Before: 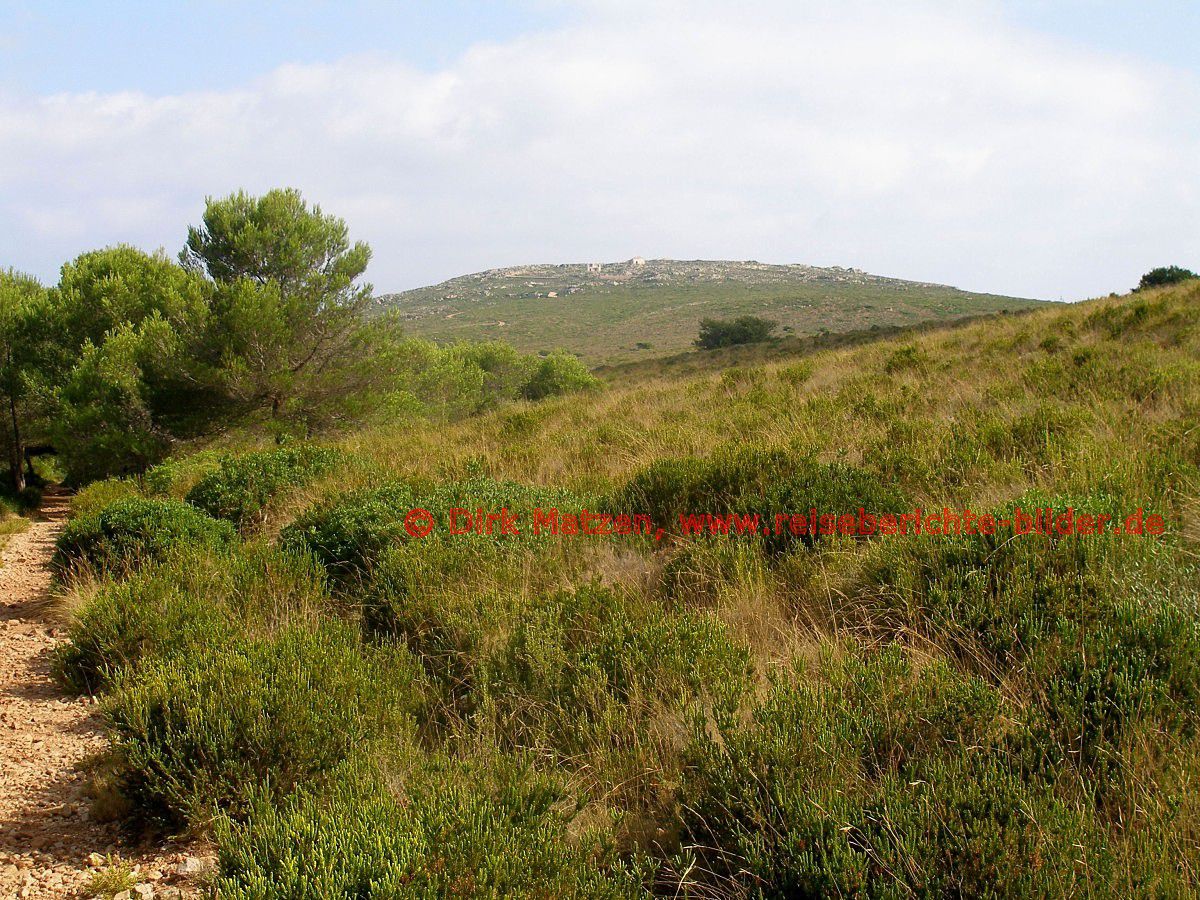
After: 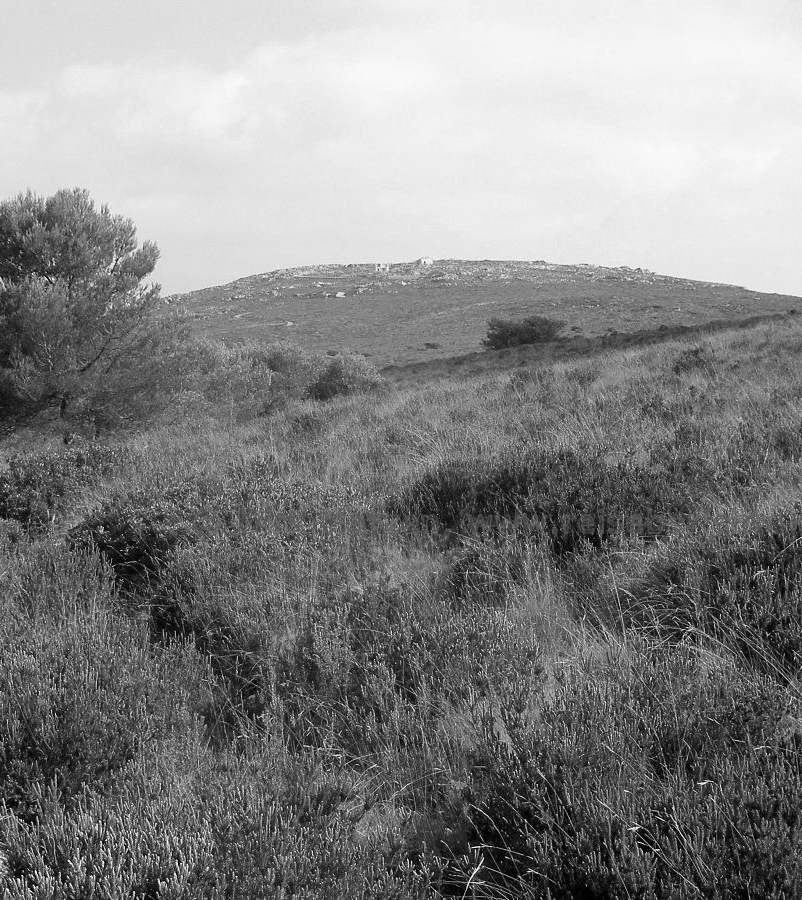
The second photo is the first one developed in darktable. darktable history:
monochrome: on, module defaults
crop and rotate: left 17.732%, right 15.423%
